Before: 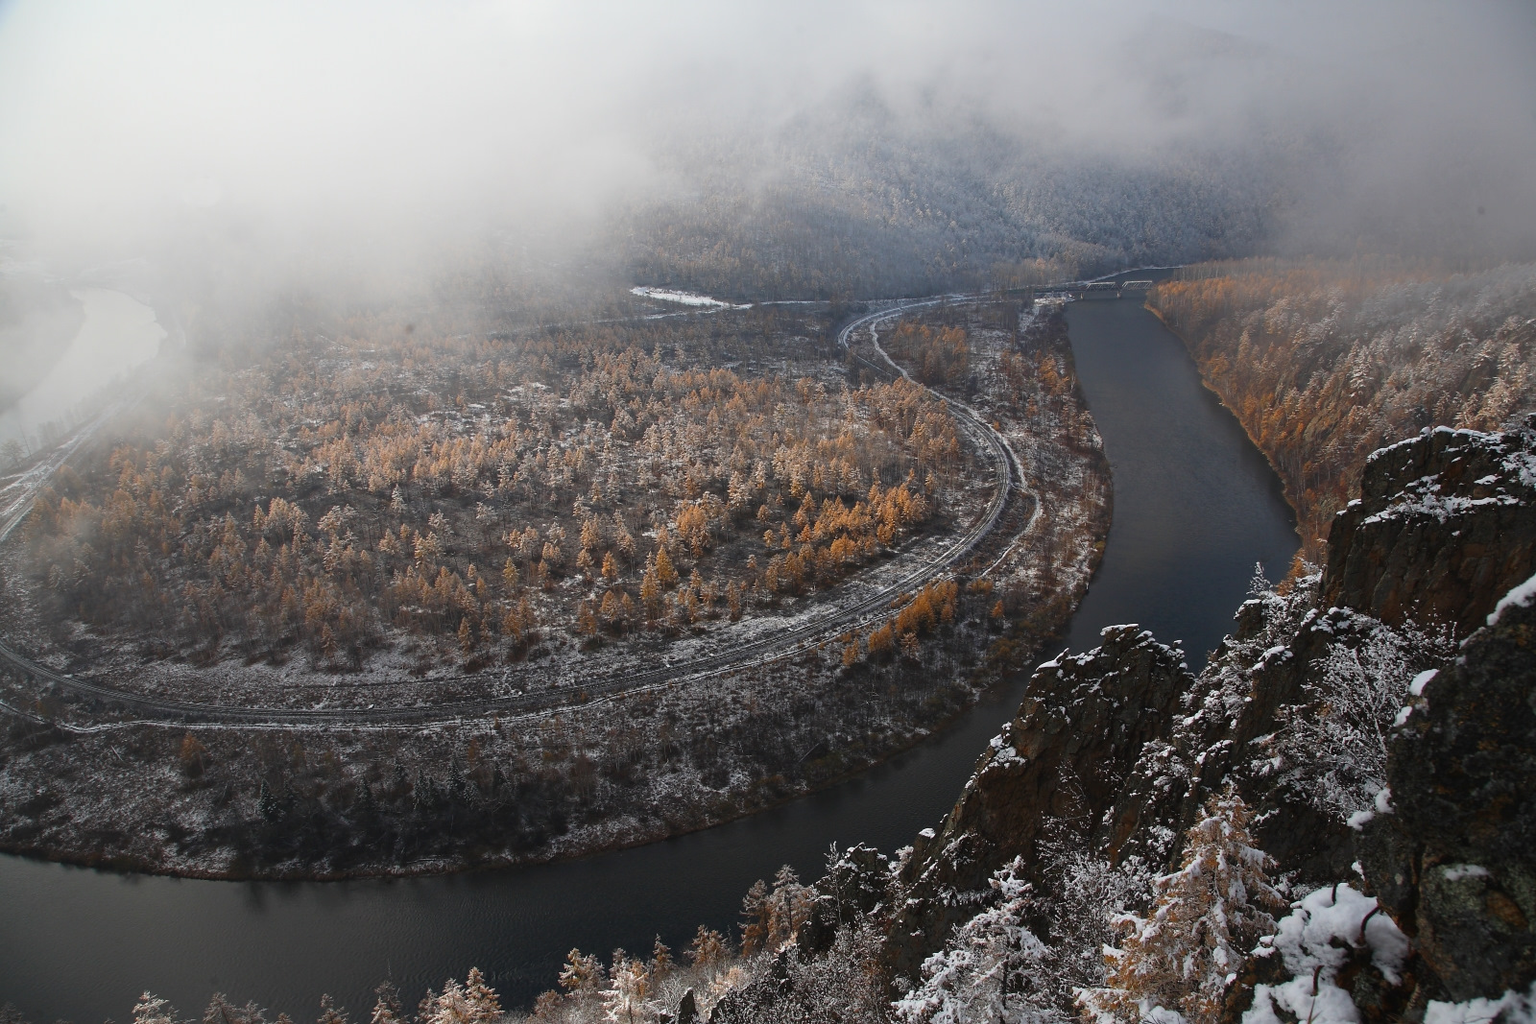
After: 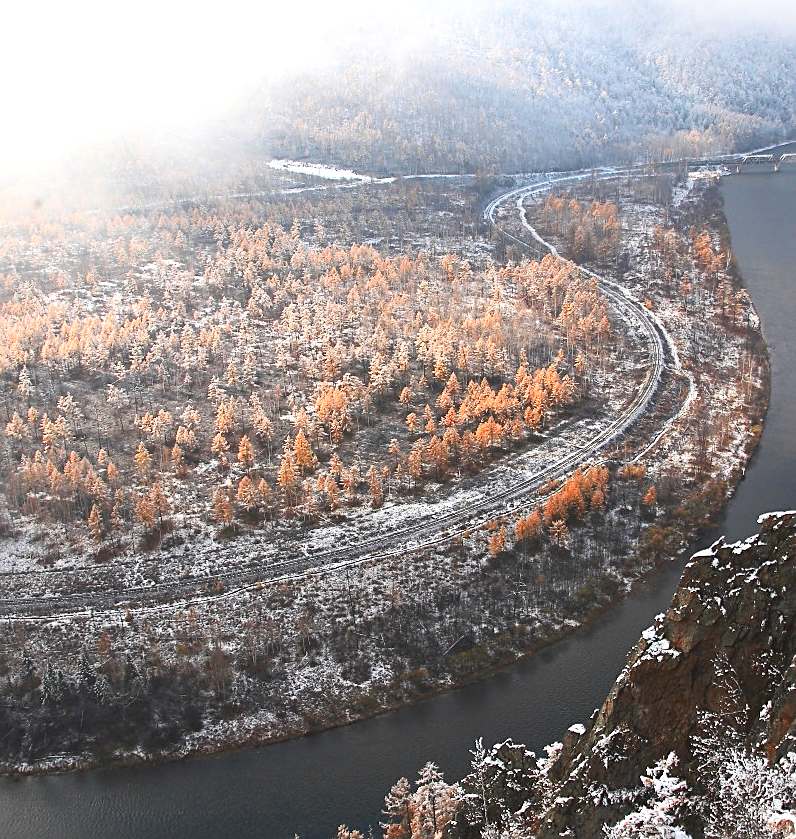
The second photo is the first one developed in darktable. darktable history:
crop and rotate: angle 0.021°, left 24.342%, top 13.121%, right 25.906%, bottom 8.231%
contrast brightness saturation: contrast 0.201, brightness 0.166, saturation 0.219
sharpen: on, module defaults
exposure: exposure 1.094 EV, compensate highlight preservation false
color zones: curves: ch1 [(0.309, 0.524) (0.41, 0.329) (0.508, 0.509)]; ch2 [(0.25, 0.457) (0.75, 0.5)]
